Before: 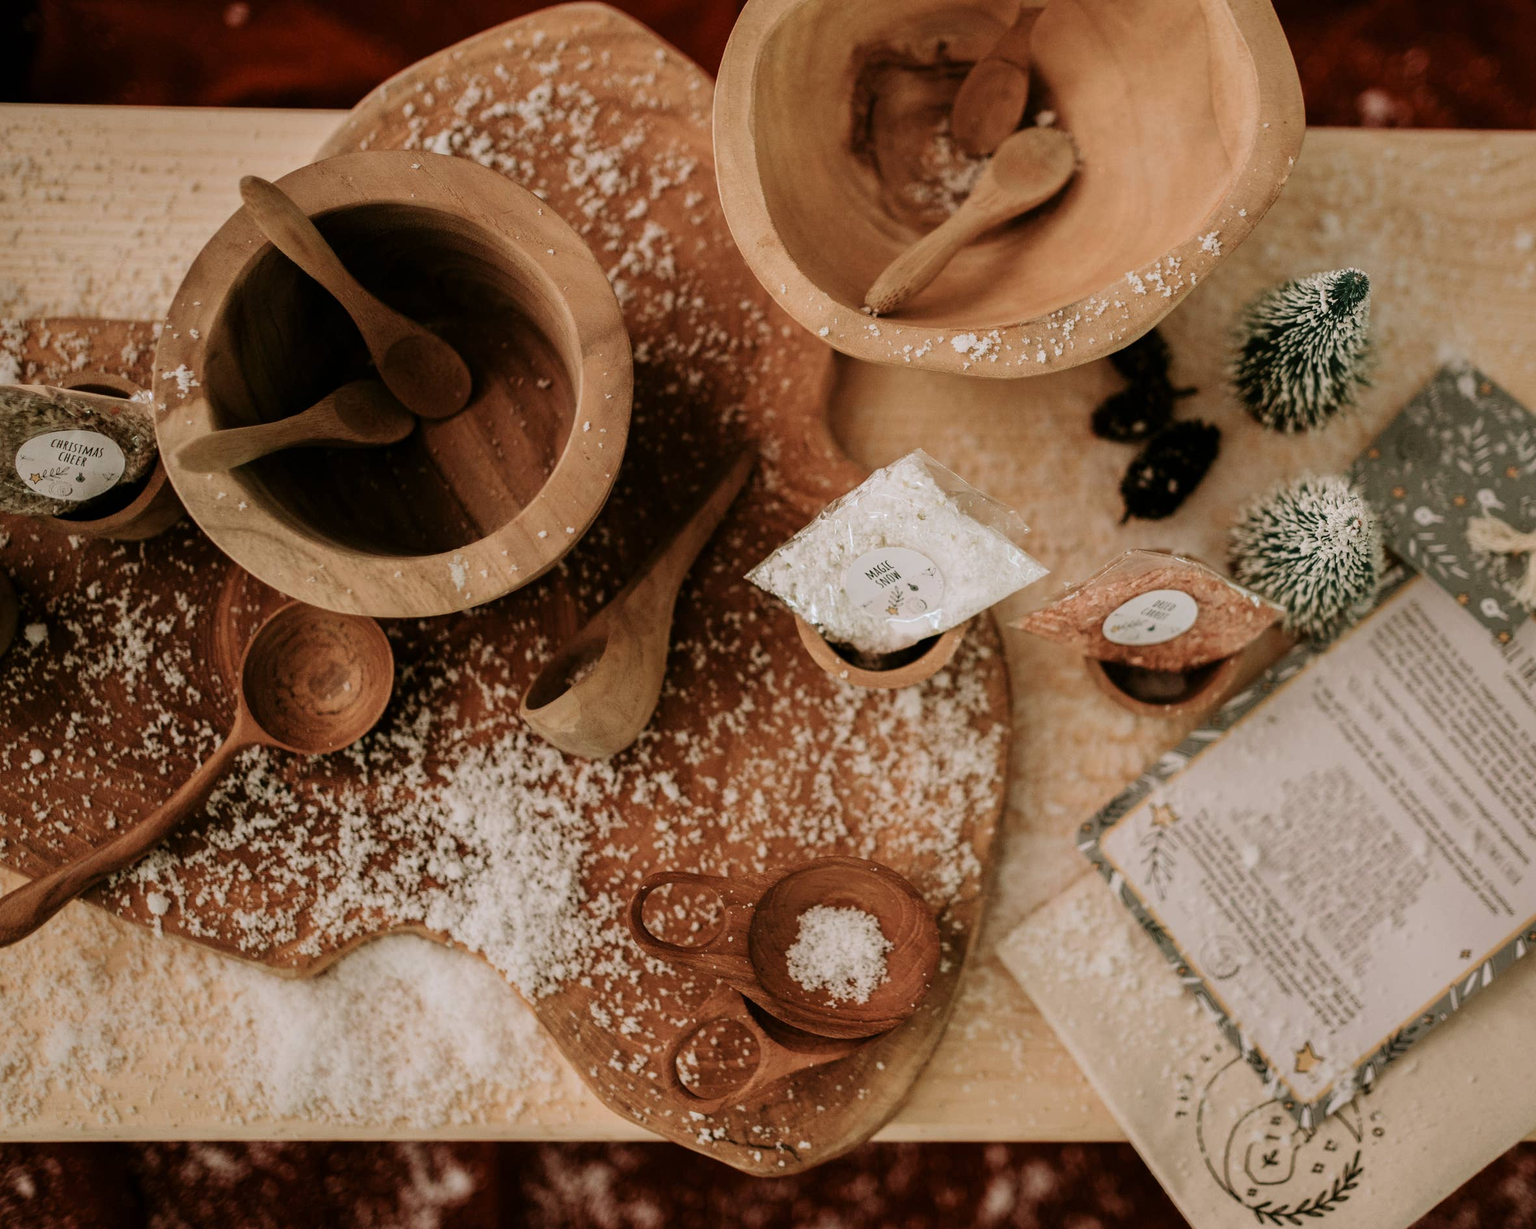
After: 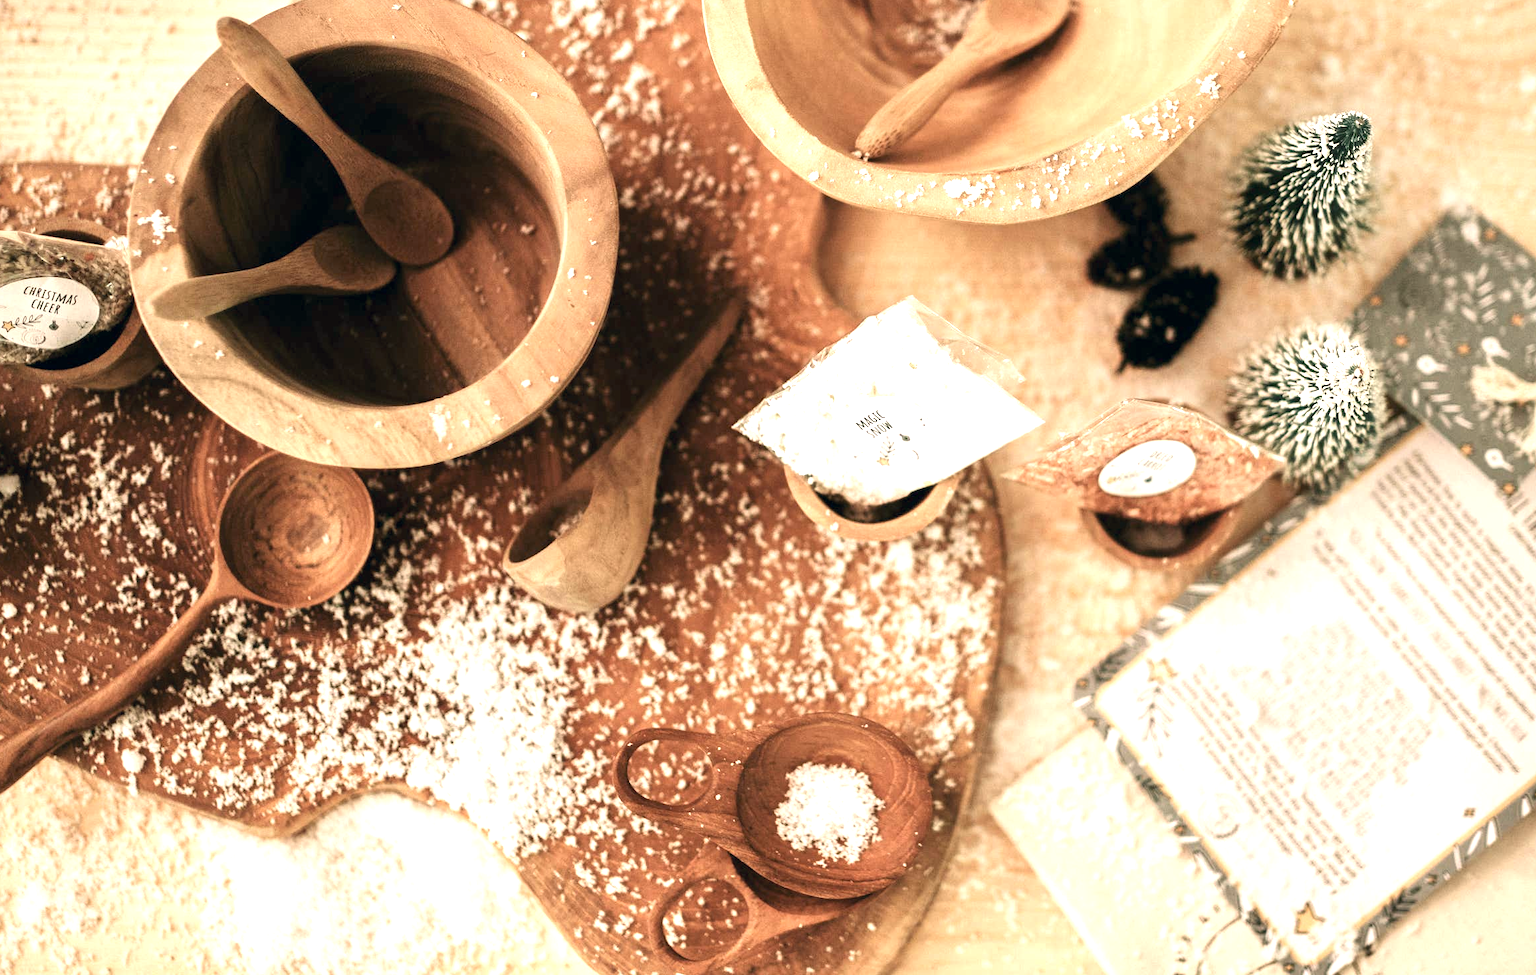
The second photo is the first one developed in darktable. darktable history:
crop and rotate: left 1.842%, top 12.995%, right 0.3%, bottom 9.309%
exposure: black level correction 0, exposure 1.609 EV, compensate highlight preservation false
color correction: highlights a* 2.78, highlights b* 5, shadows a* -2.29, shadows b* -4.82, saturation 0.824
